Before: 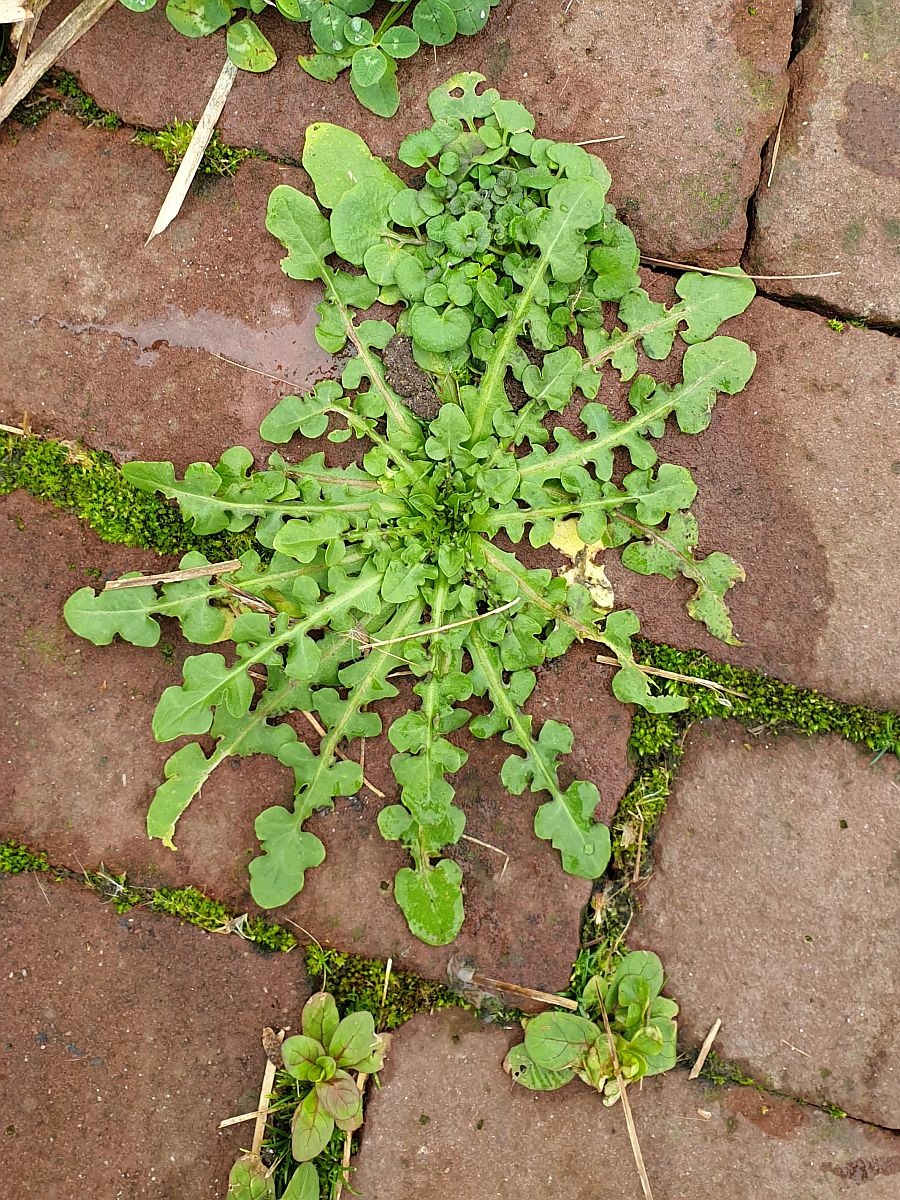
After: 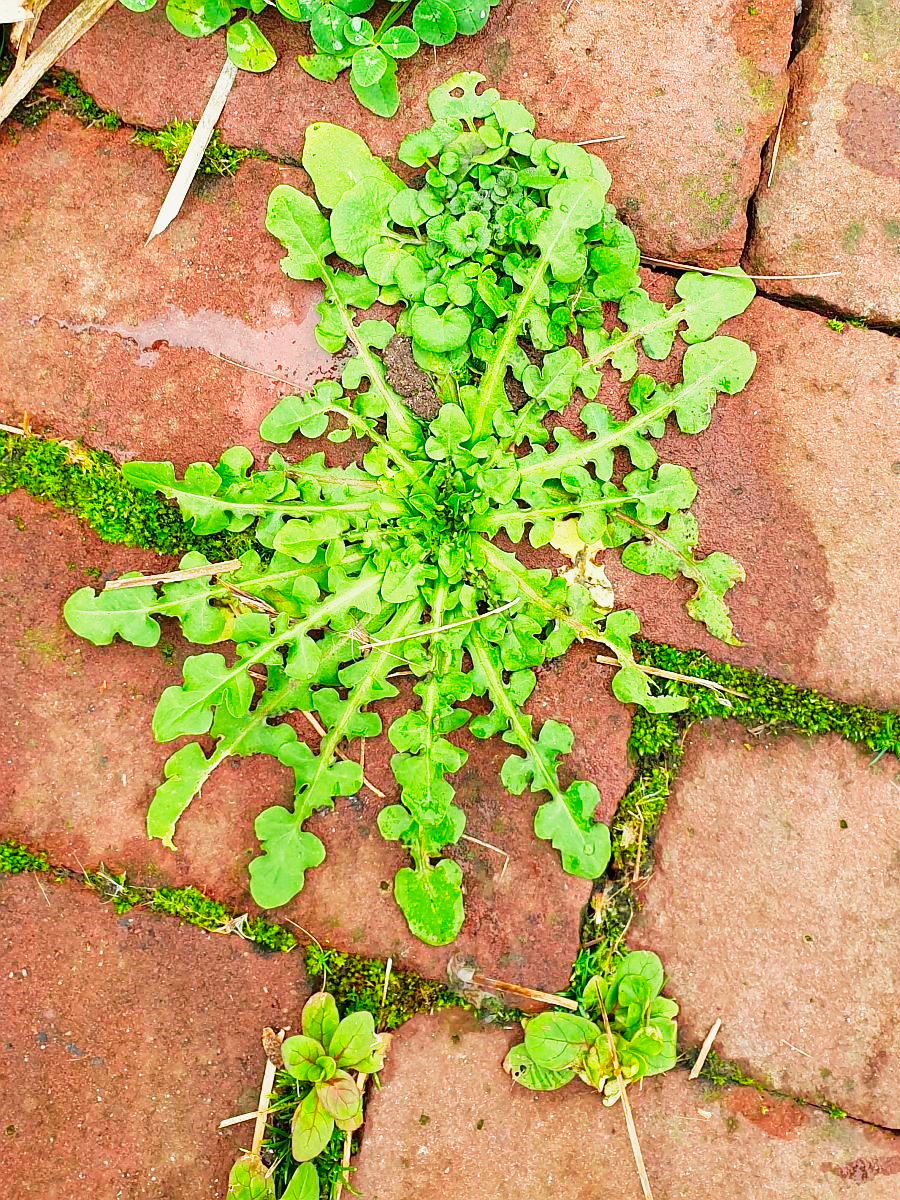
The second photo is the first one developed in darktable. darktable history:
color contrast: green-magenta contrast 1.69, blue-yellow contrast 1.49
exposure: exposure 0.3 EV, compensate highlight preservation false
base curve: curves: ch0 [(0, 0) (0.088, 0.125) (0.176, 0.251) (0.354, 0.501) (0.613, 0.749) (1, 0.877)], preserve colors none
